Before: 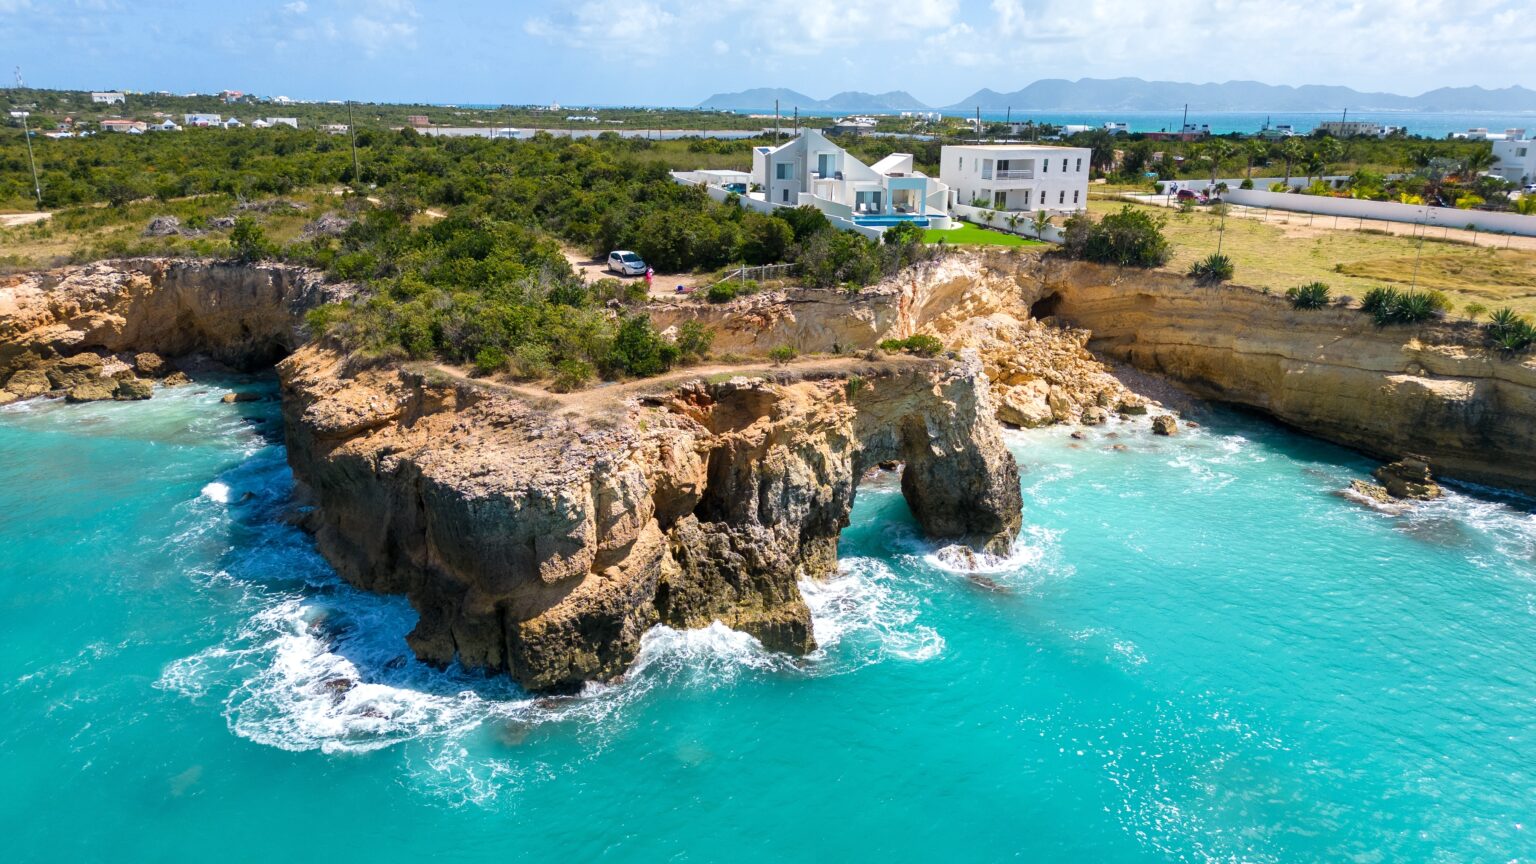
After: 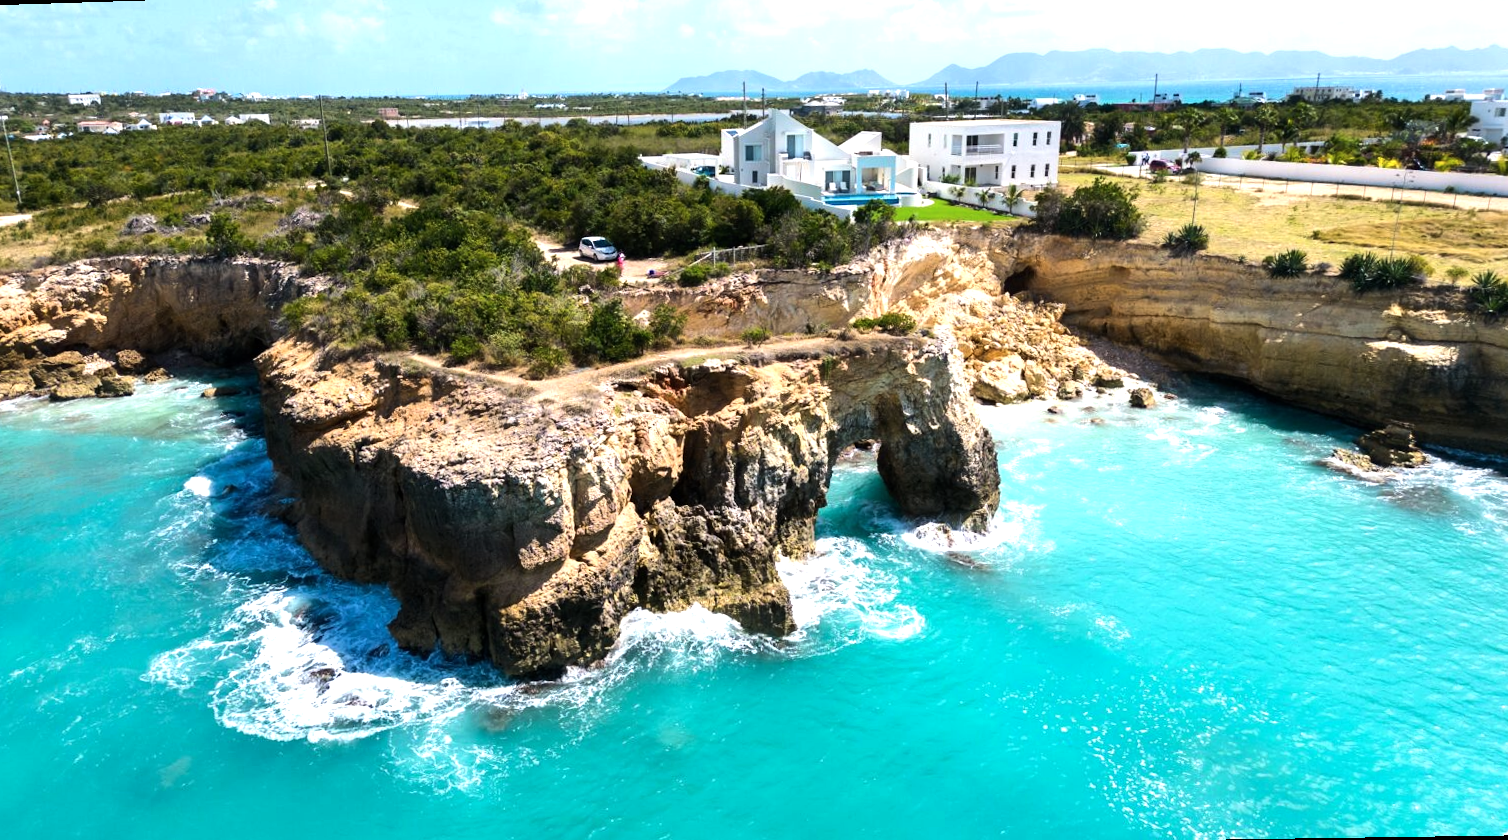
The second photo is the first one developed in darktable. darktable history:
rotate and perspective: rotation -1.32°, lens shift (horizontal) -0.031, crop left 0.015, crop right 0.985, crop top 0.047, crop bottom 0.982
color zones: curves: ch1 [(0, 0.469) (0.01, 0.469) (0.12, 0.446) (0.248, 0.469) (0.5, 0.5) (0.748, 0.5) (0.99, 0.469) (1, 0.469)]
tone equalizer: -8 EV -0.75 EV, -7 EV -0.7 EV, -6 EV -0.6 EV, -5 EV -0.4 EV, -3 EV 0.4 EV, -2 EV 0.6 EV, -1 EV 0.7 EV, +0 EV 0.75 EV, edges refinement/feathering 500, mask exposure compensation -1.57 EV, preserve details no
